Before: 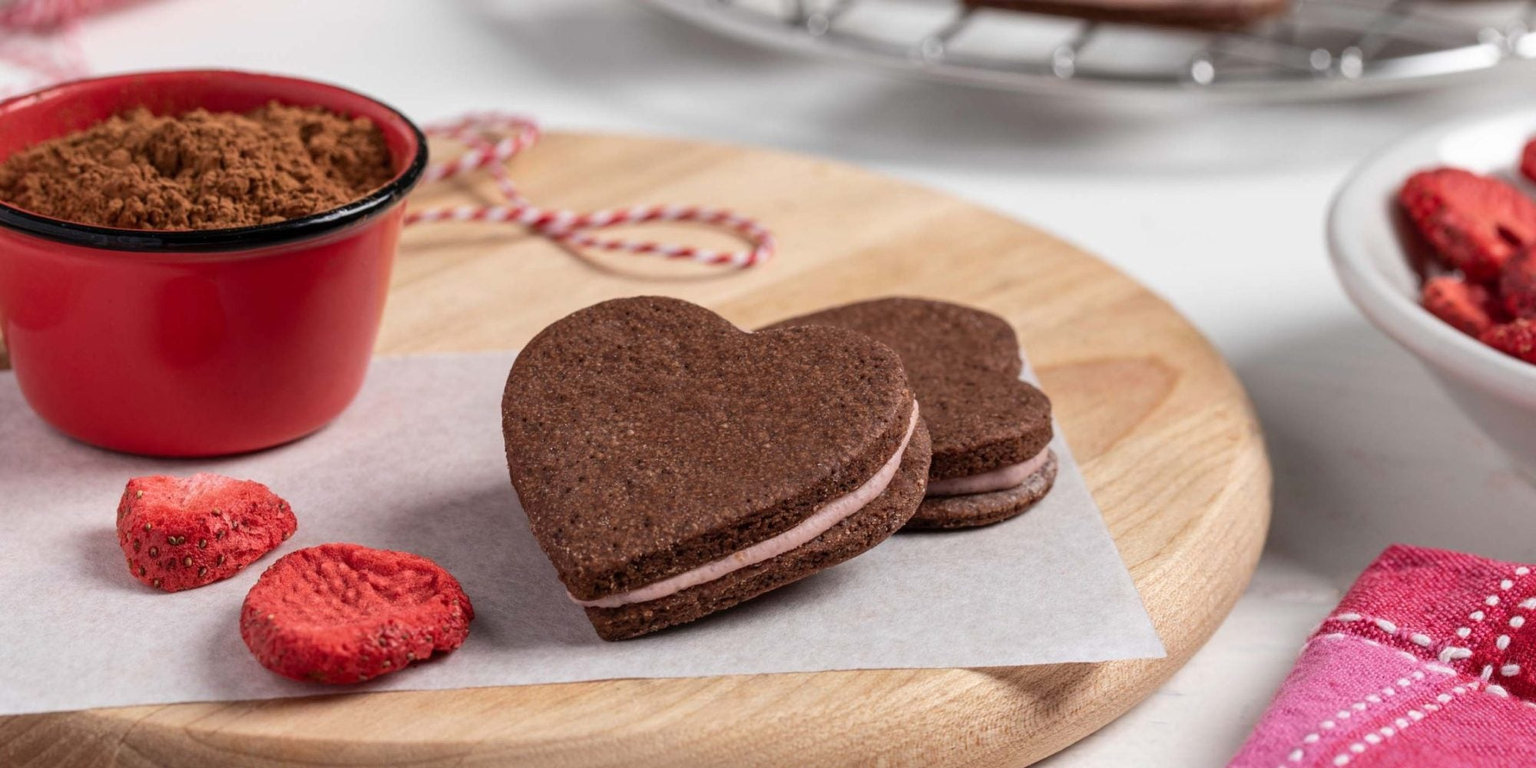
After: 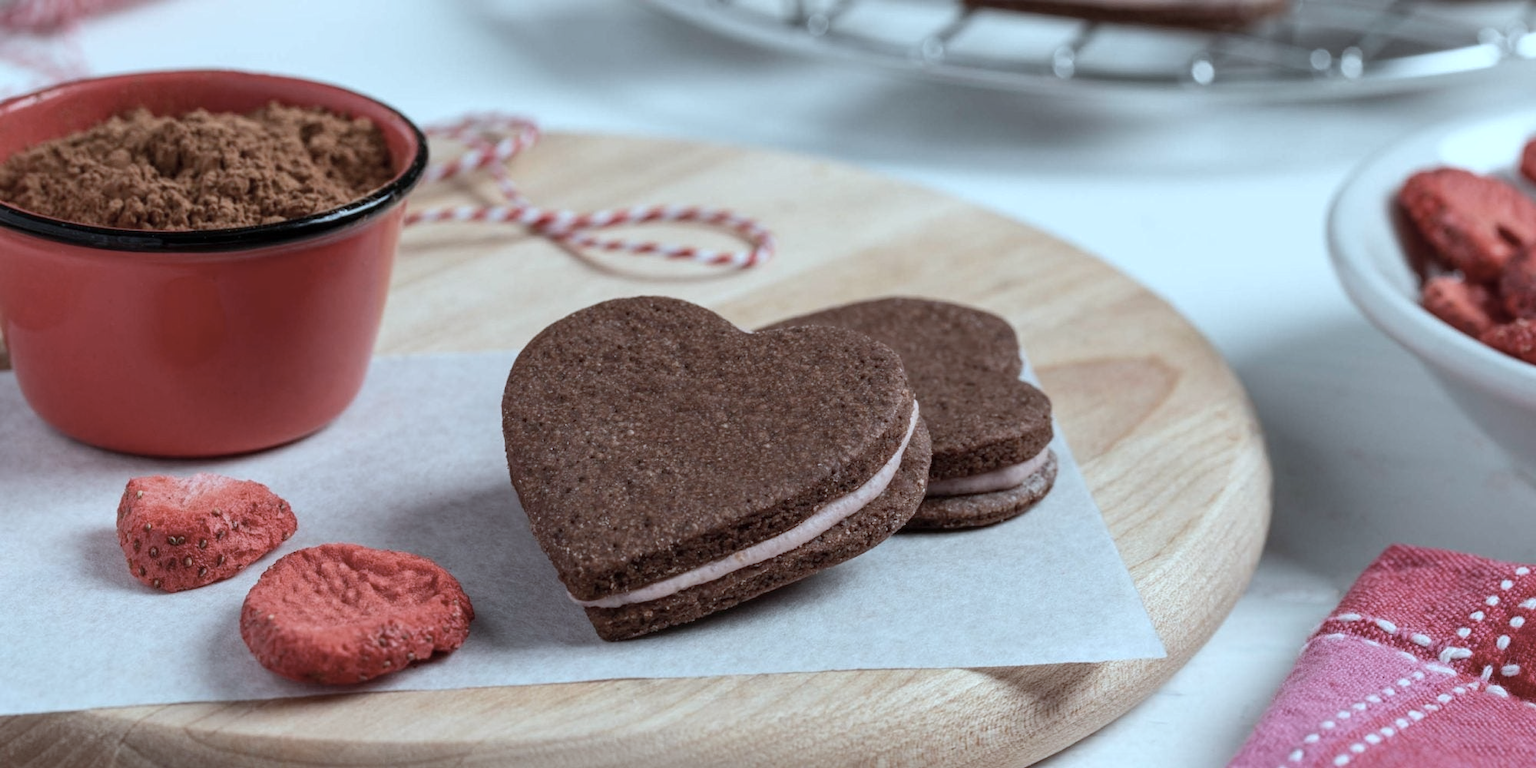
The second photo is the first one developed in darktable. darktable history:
white balance: red 0.988, blue 1.017
color correction: highlights a* -12.64, highlights b* -18.1, saturation 0.7
